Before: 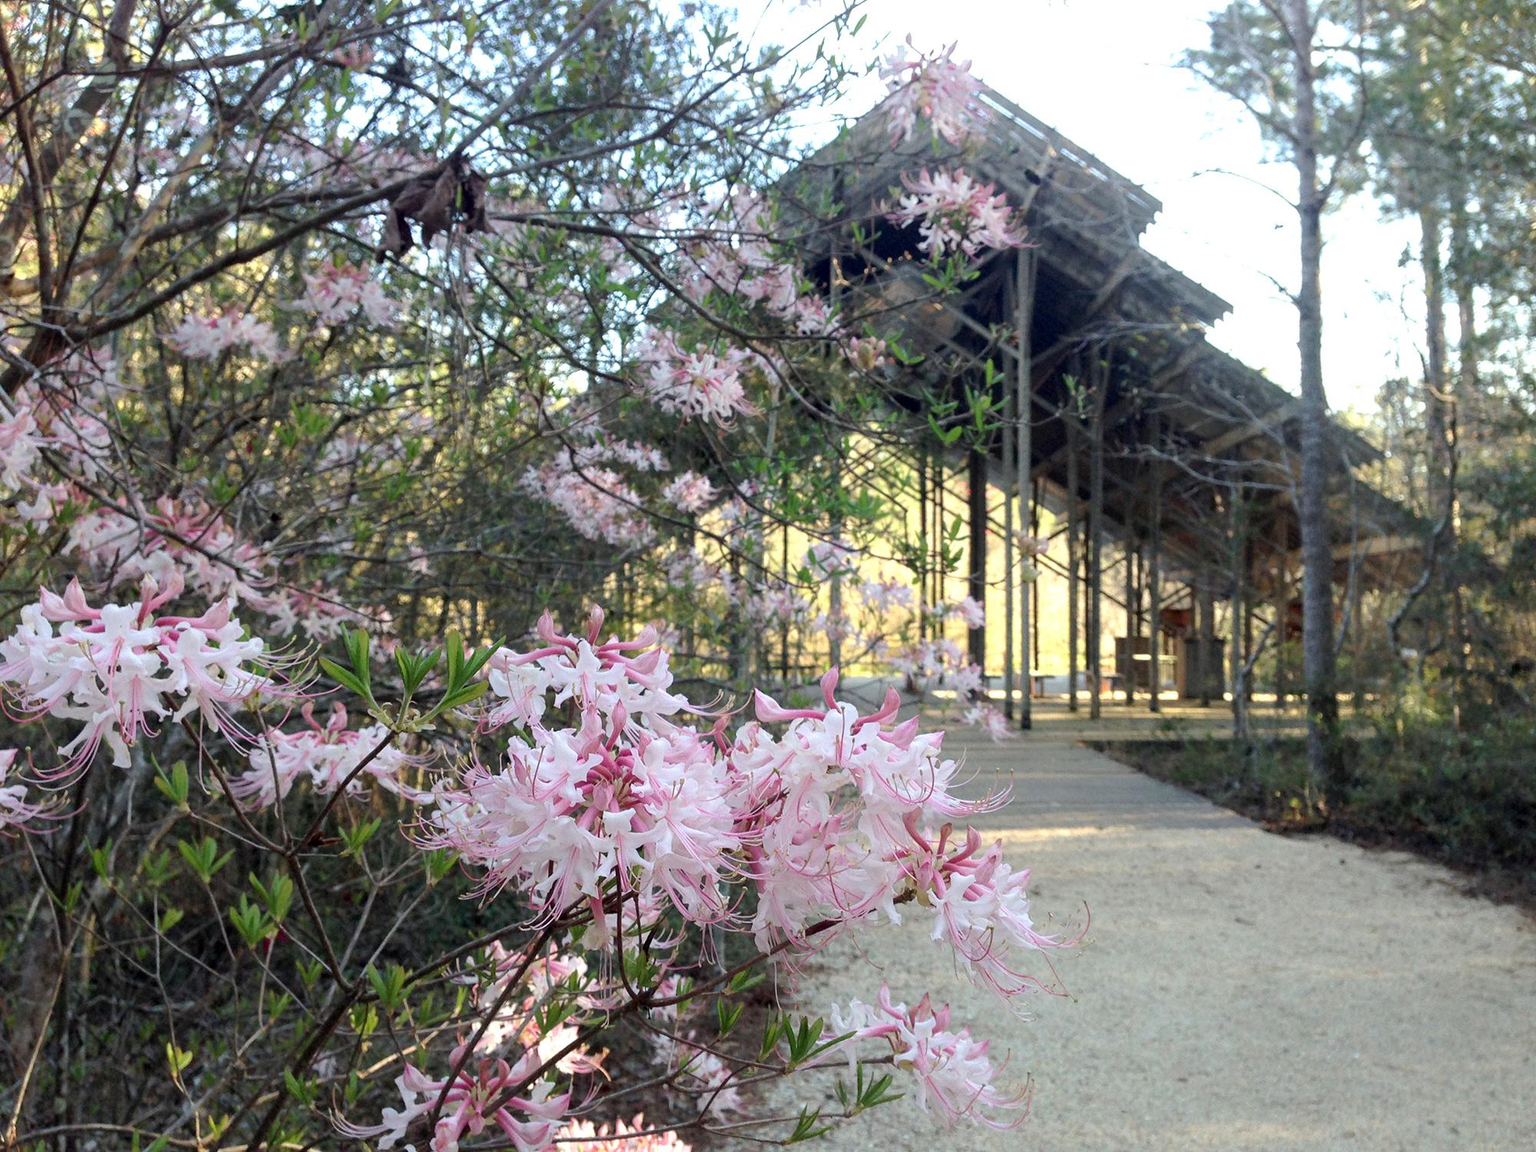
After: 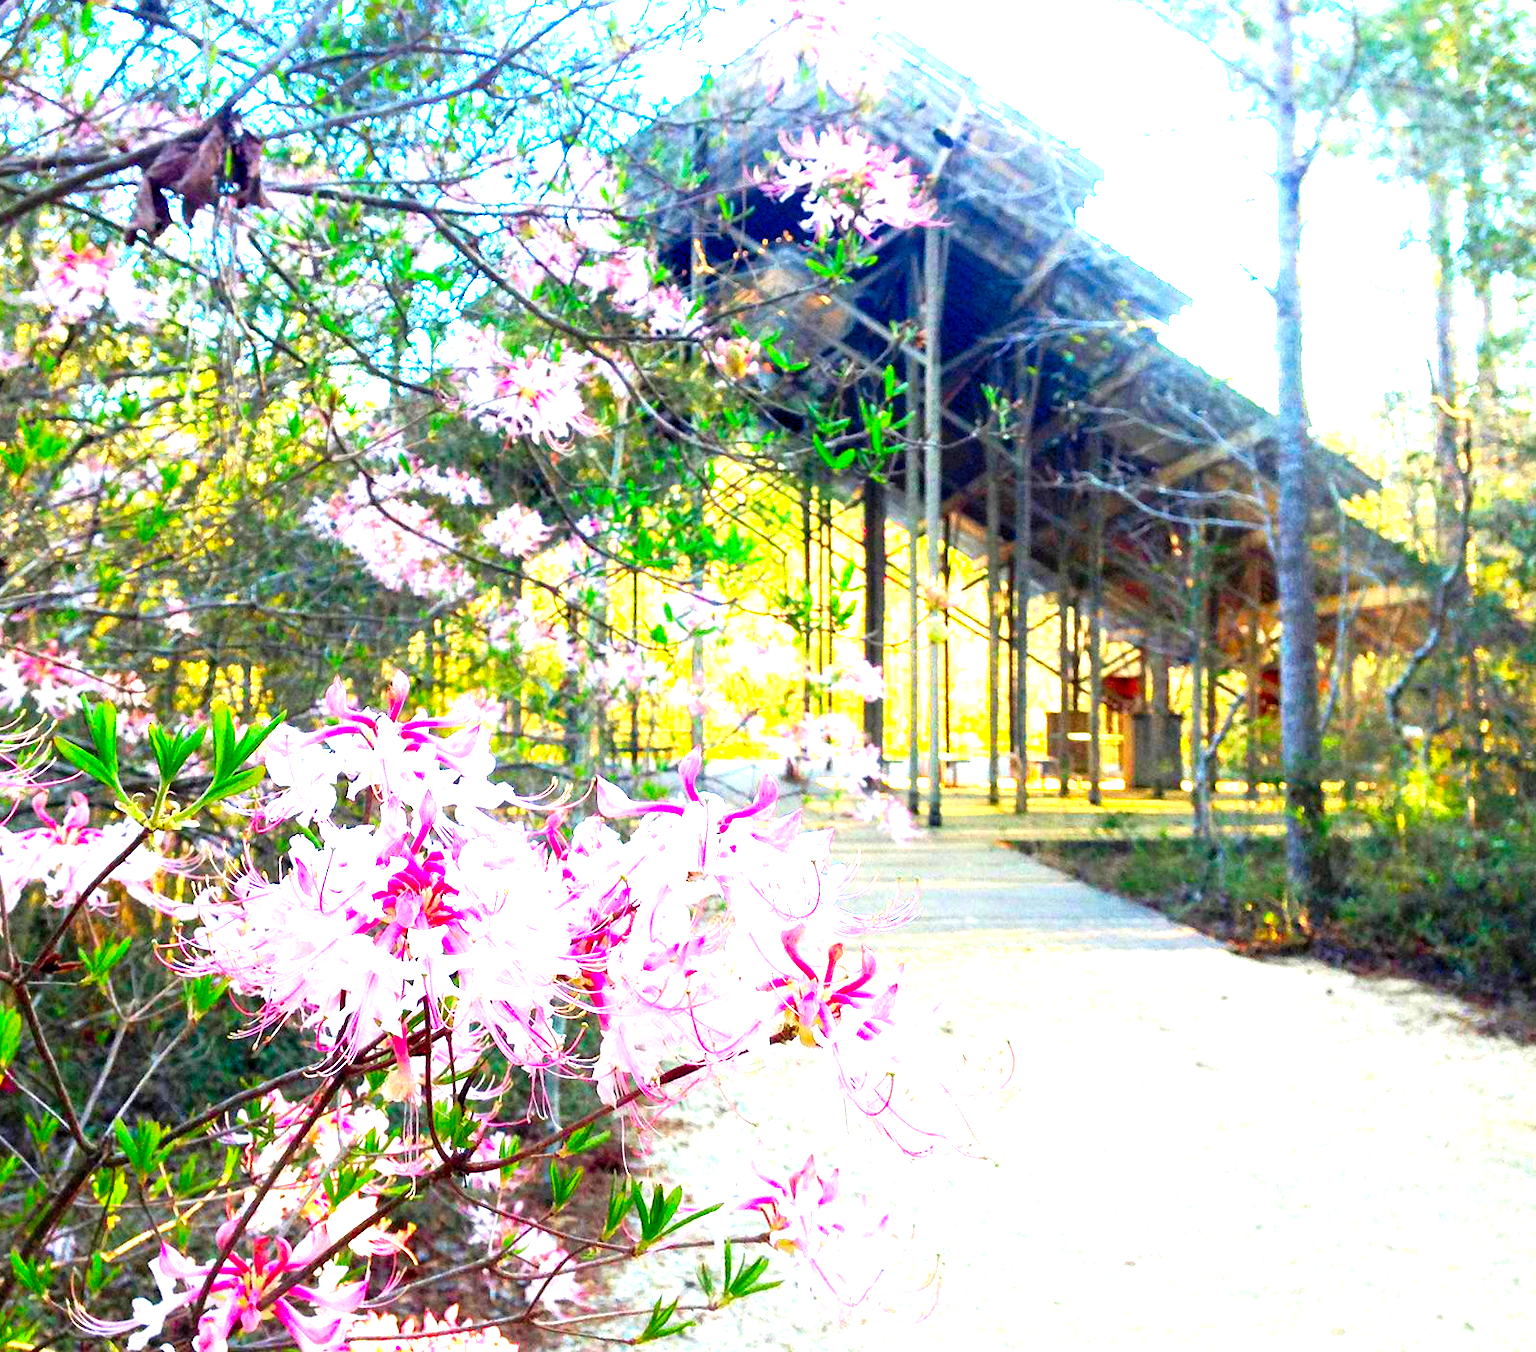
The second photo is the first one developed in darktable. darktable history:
exposure: black level correction 0.001, exposure 0.5 EV, compensate exposure bias true, compensate highlight preservation false
levels: levels [0, 0.352, 0.703]
color correction: saturation 2.15
crop and rotate: left 17.959%, top 5.771%, right 1.742%
